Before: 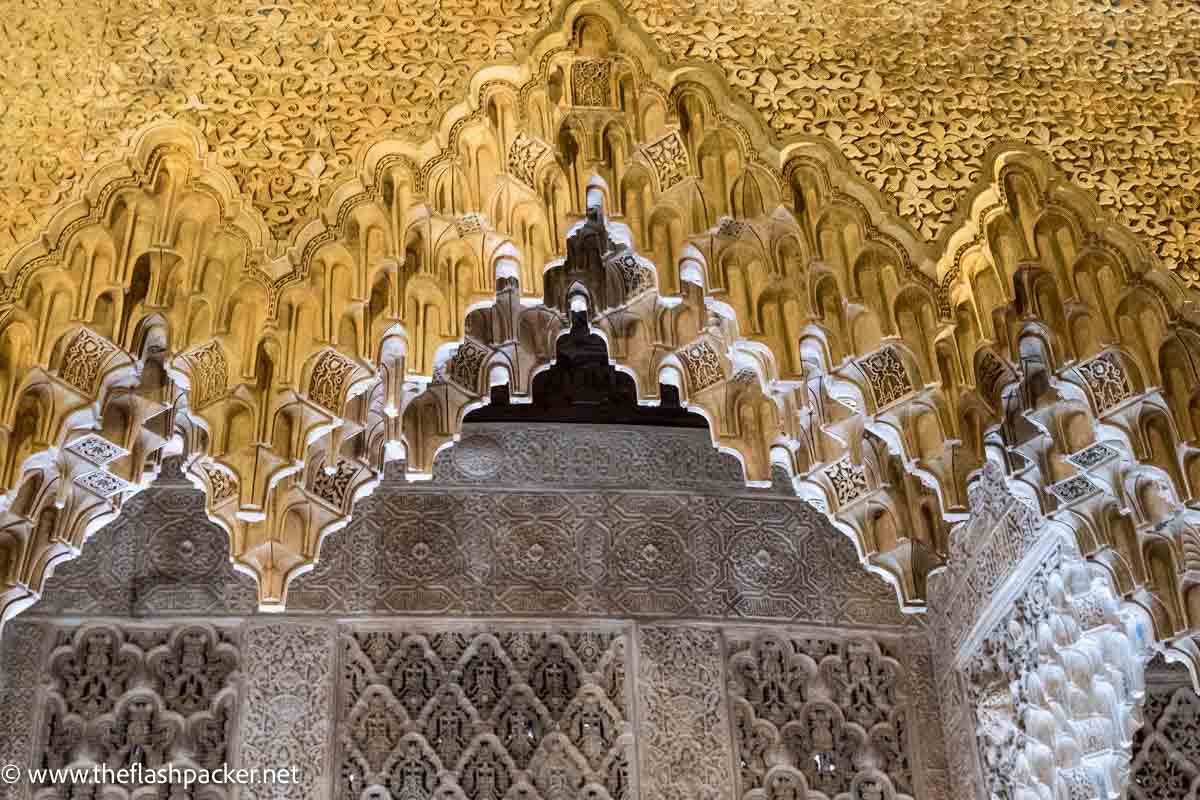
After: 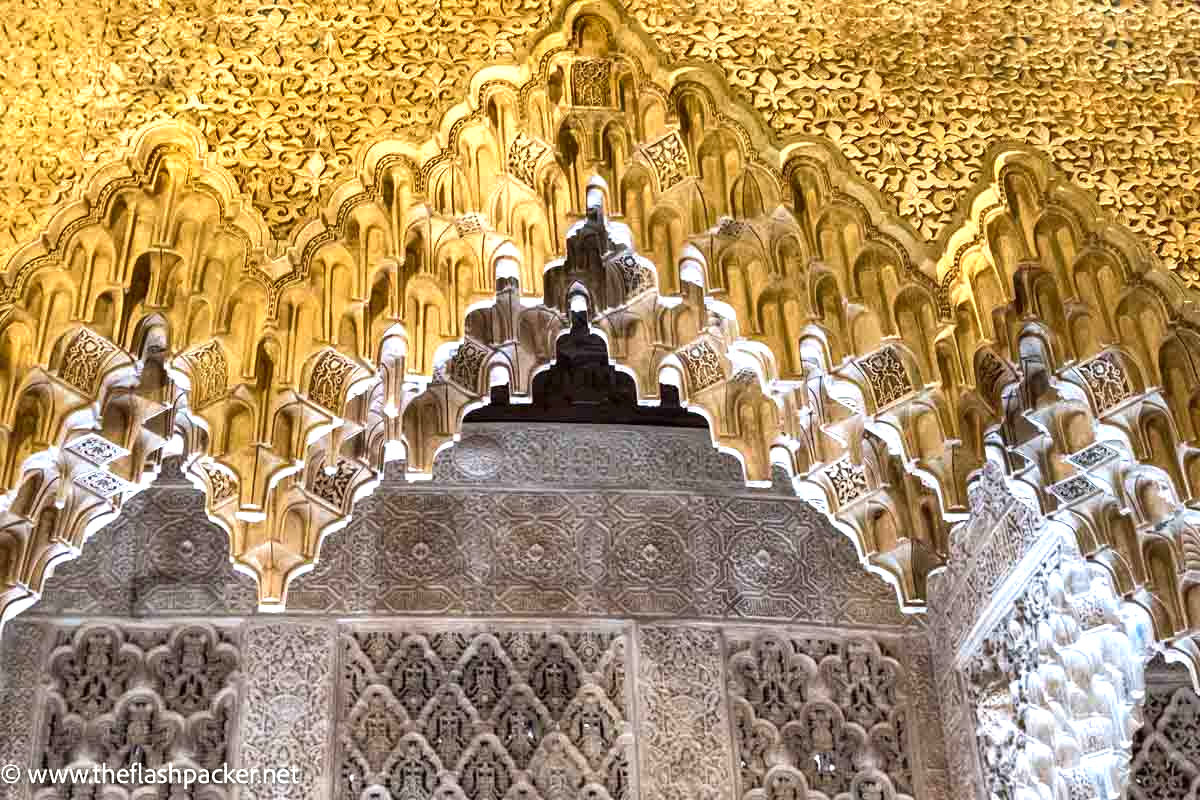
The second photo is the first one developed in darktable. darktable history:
exposure: black level correction 0, exposure 0.7 EV, compensate exposure bias true, compensate highlight preservation false
shadows and highlights: soften with gaussian
